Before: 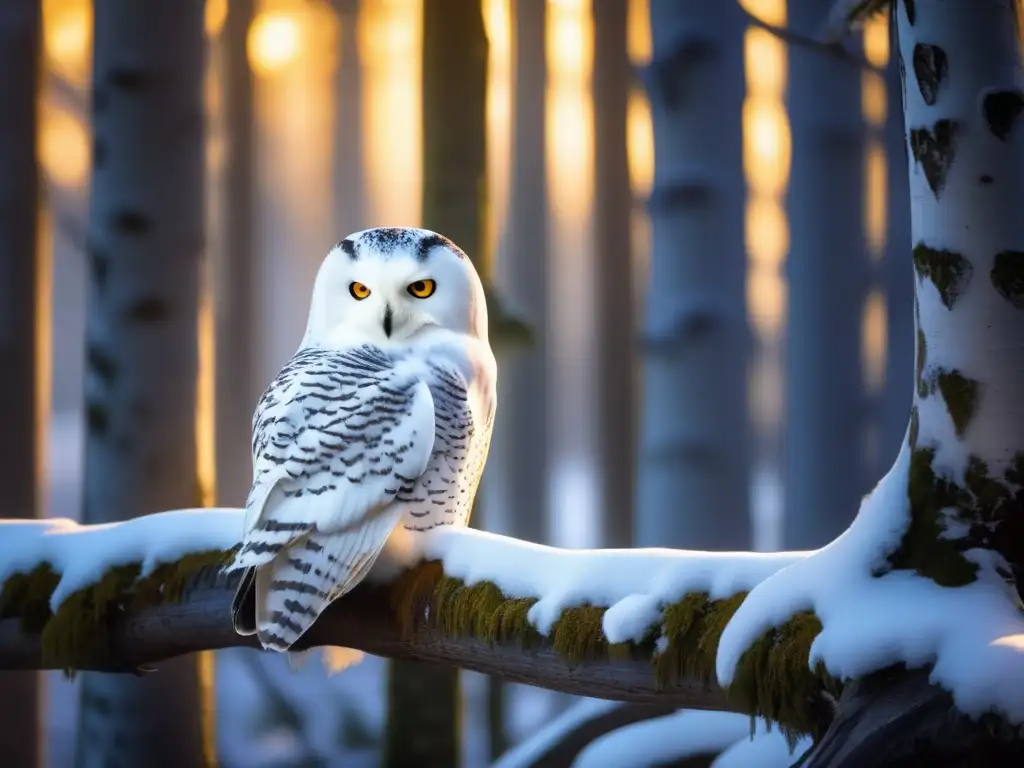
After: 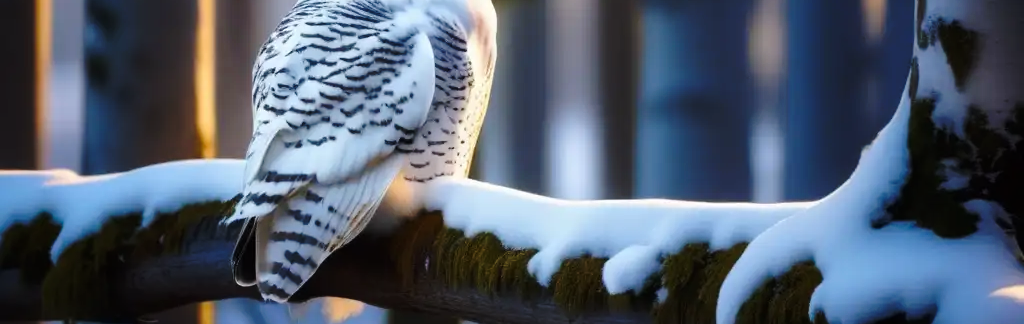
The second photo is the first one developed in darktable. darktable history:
base curve: curves: ch0 [(0, 0) (0.073, 0.04) (0.157, 0.139) (0.492, 0.492) (0.758, 0.758) (1, 1)], preserve colors none
crop: top 45.551%, bottom 12.262%
